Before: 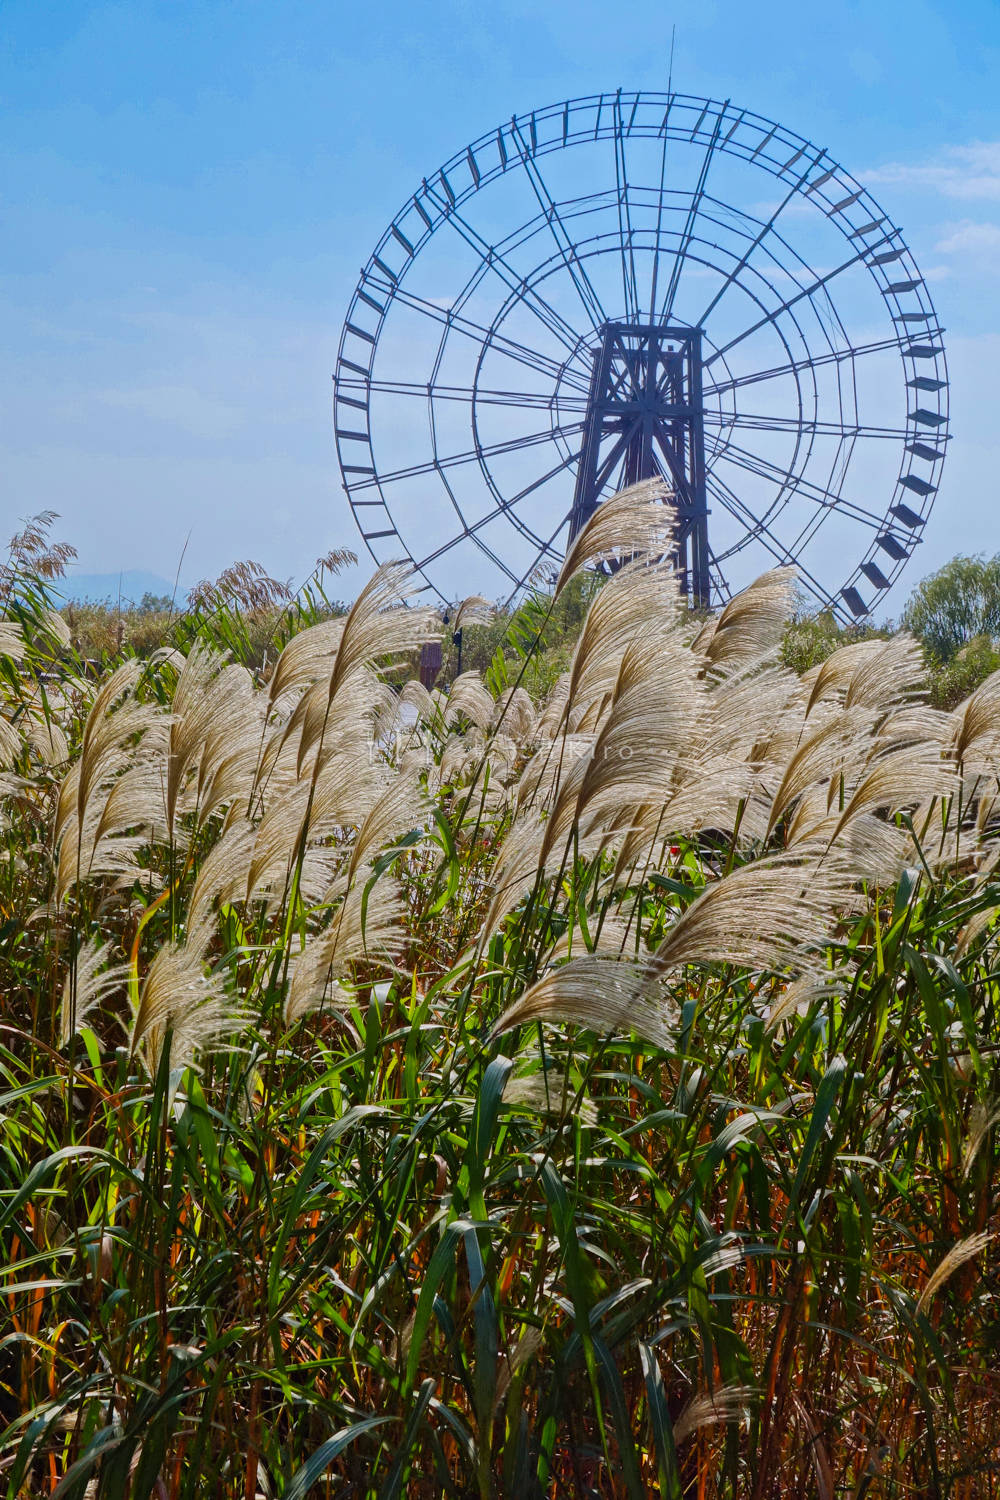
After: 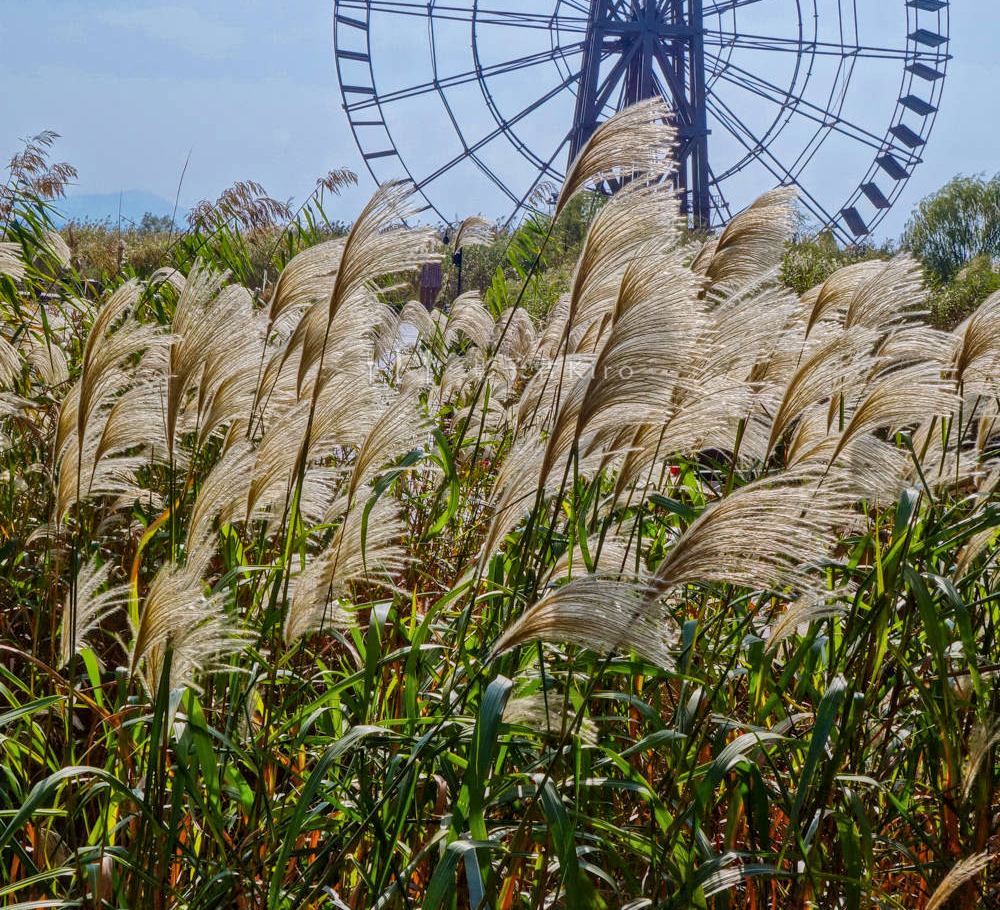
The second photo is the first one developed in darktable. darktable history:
crop and rotate: top 25.357%, bottom 13.942%
local contrast: on, module defaults
